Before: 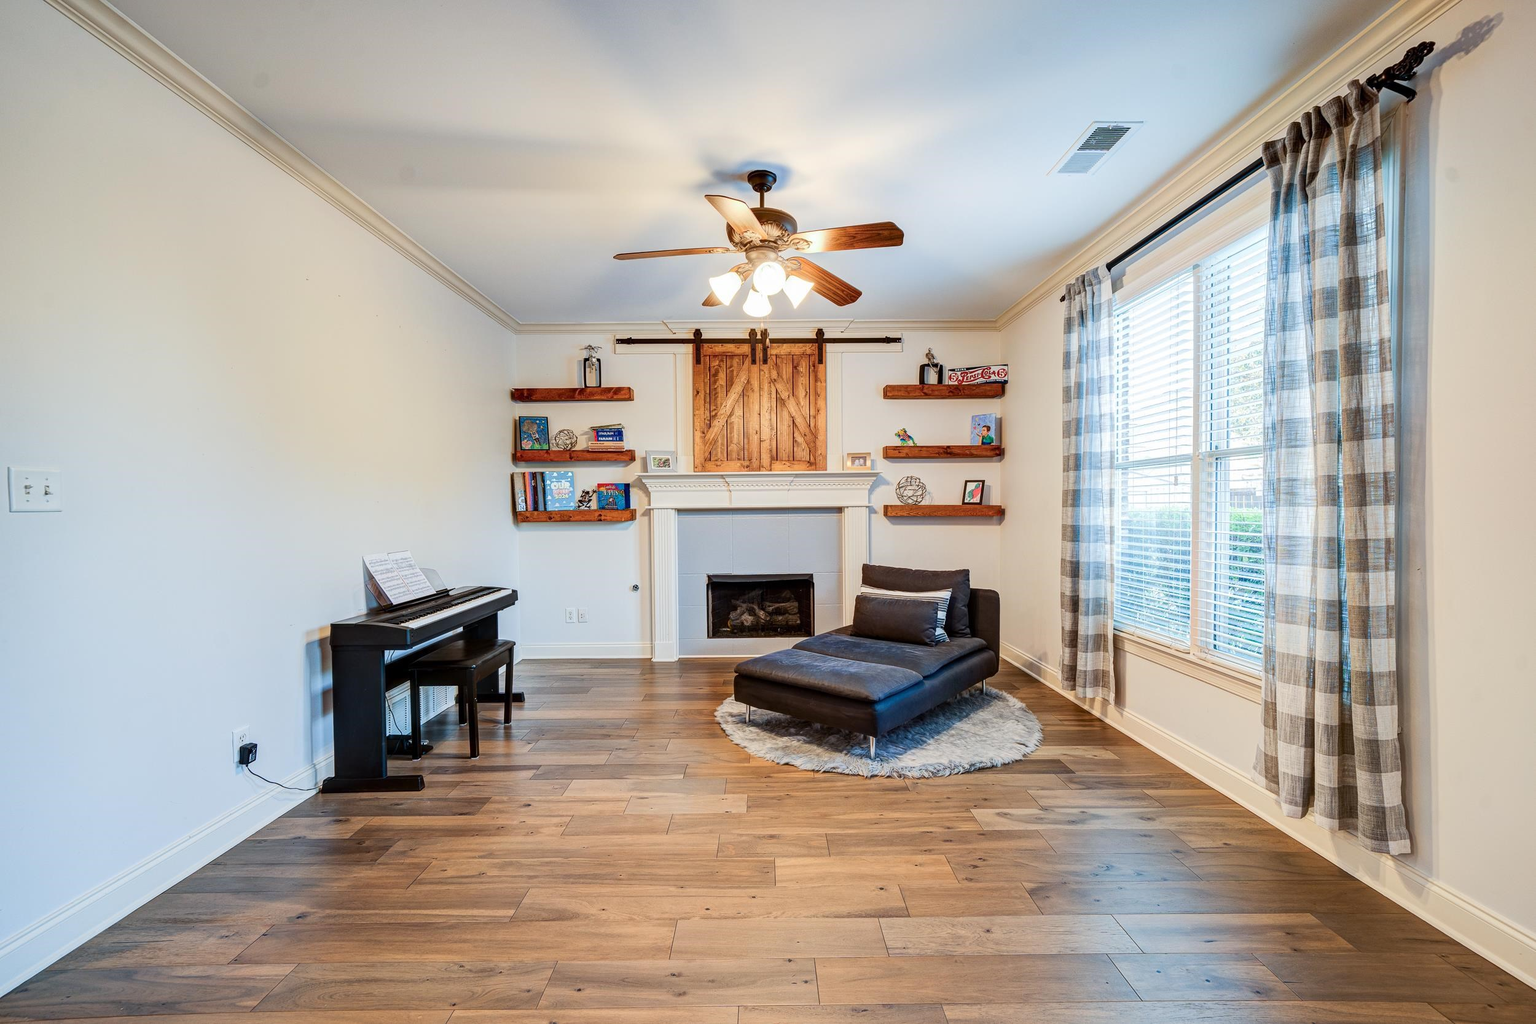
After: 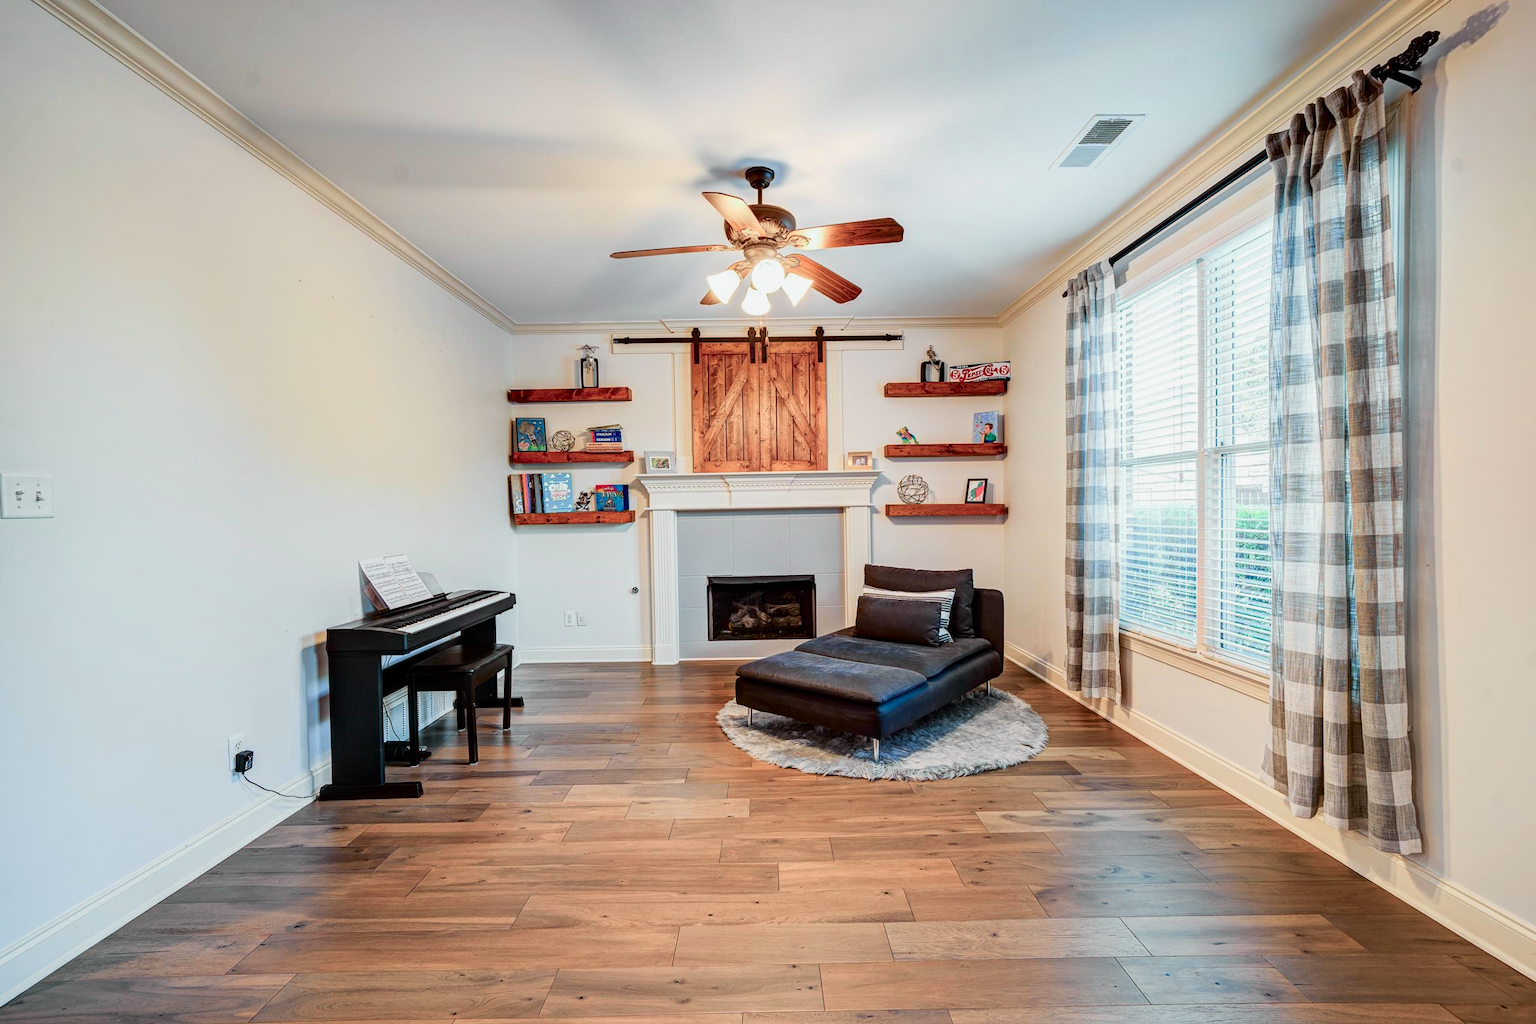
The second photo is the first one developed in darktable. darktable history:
tone curve: curves: ch0 [(0, 0) (0.058, 0.027) (0.214, 0.183) (0.304, 0.288) (0.561, 0.554) (0.687, 0.677) (0.768, 0.768) (0.858, 0.861) (0.986, 0.957)]; ch1 [(0, 0) (0.172, 0.123) (0.312, 0.296) (0.437, 0.429) (0.471, 0.469) (0.502, 0.5) (0.513, 0.515) (0.583, 0.604) (0.631, 0.659) (0.703, 0.721) (0.889, 0.924) (1, 1)]; ch2 [(0, 0) (0.411, 0.424) (0.485, 0.497) (0.502, 0.5) (0.517, 0.511) (0.566, 0.573) (0.622, 0.613) (0.709, 0.677) (1, 1)], color space Lab, independent channels, preserve colors none
rotate and perspective: rotation -0.45°, automatic cropping original format, crop left 0.008, crop right 0.992, crop top 0.012, crop bottom 0.988
